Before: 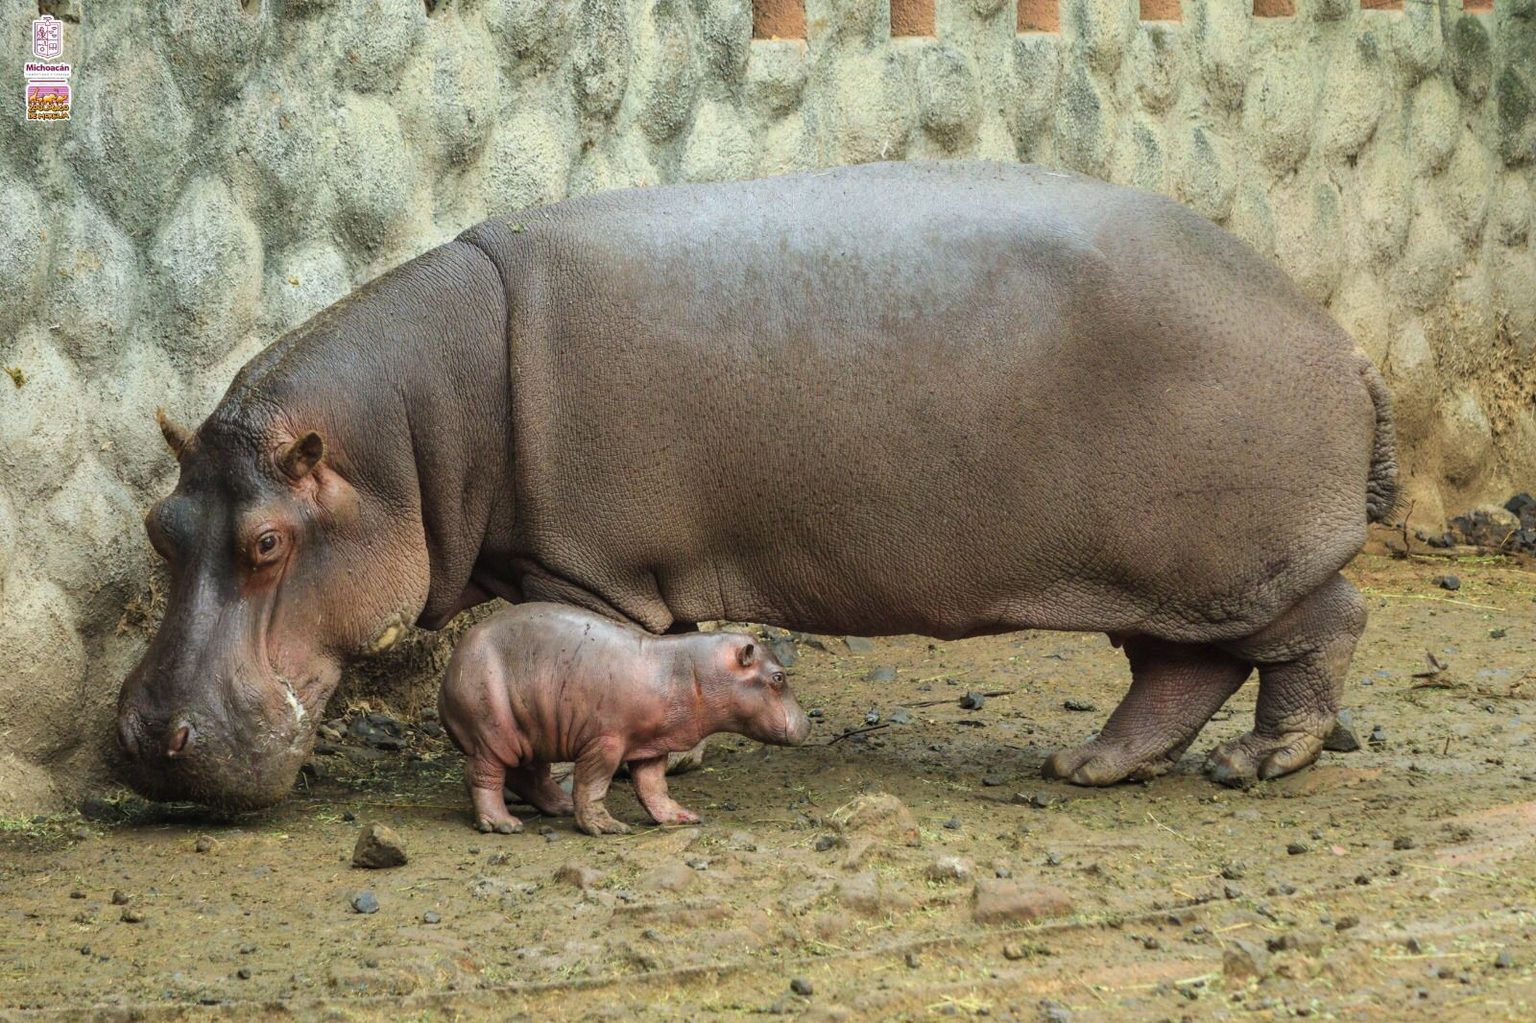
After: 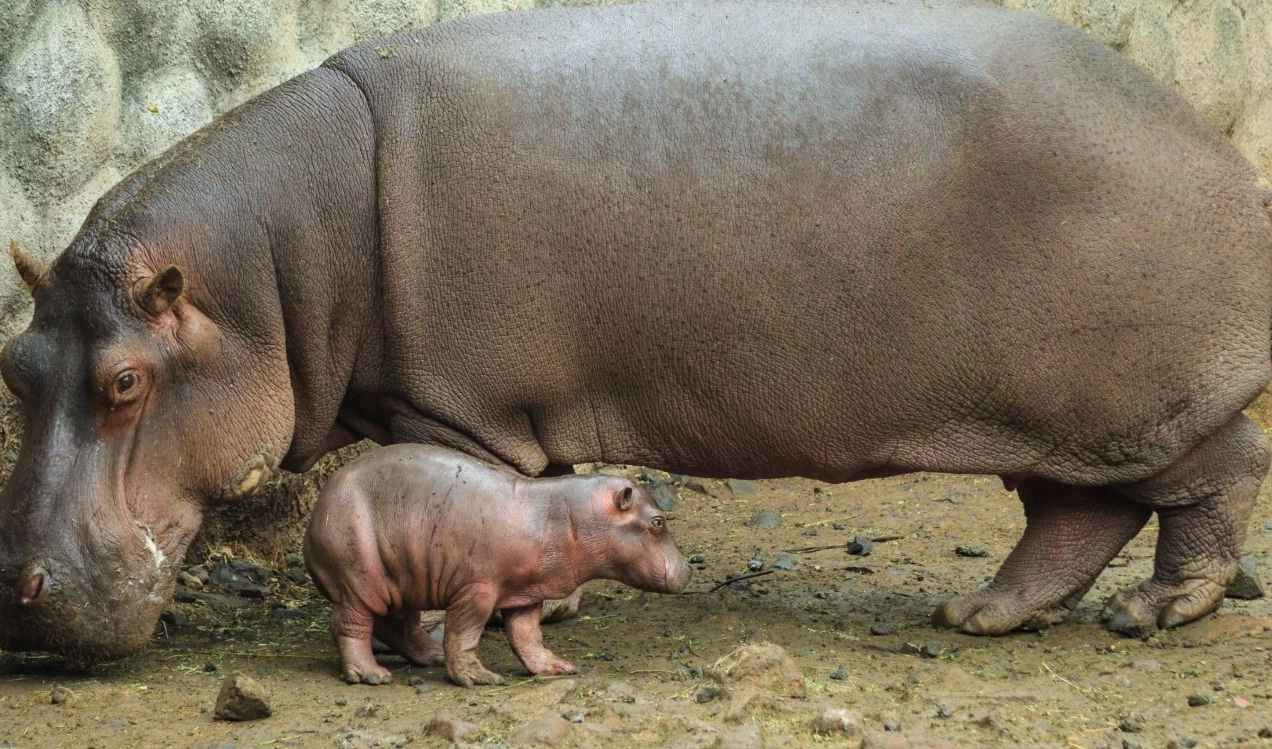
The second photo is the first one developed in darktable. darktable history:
crop: left 9.576%, top 17.297%, right 10.916%, bottom 12.398%
